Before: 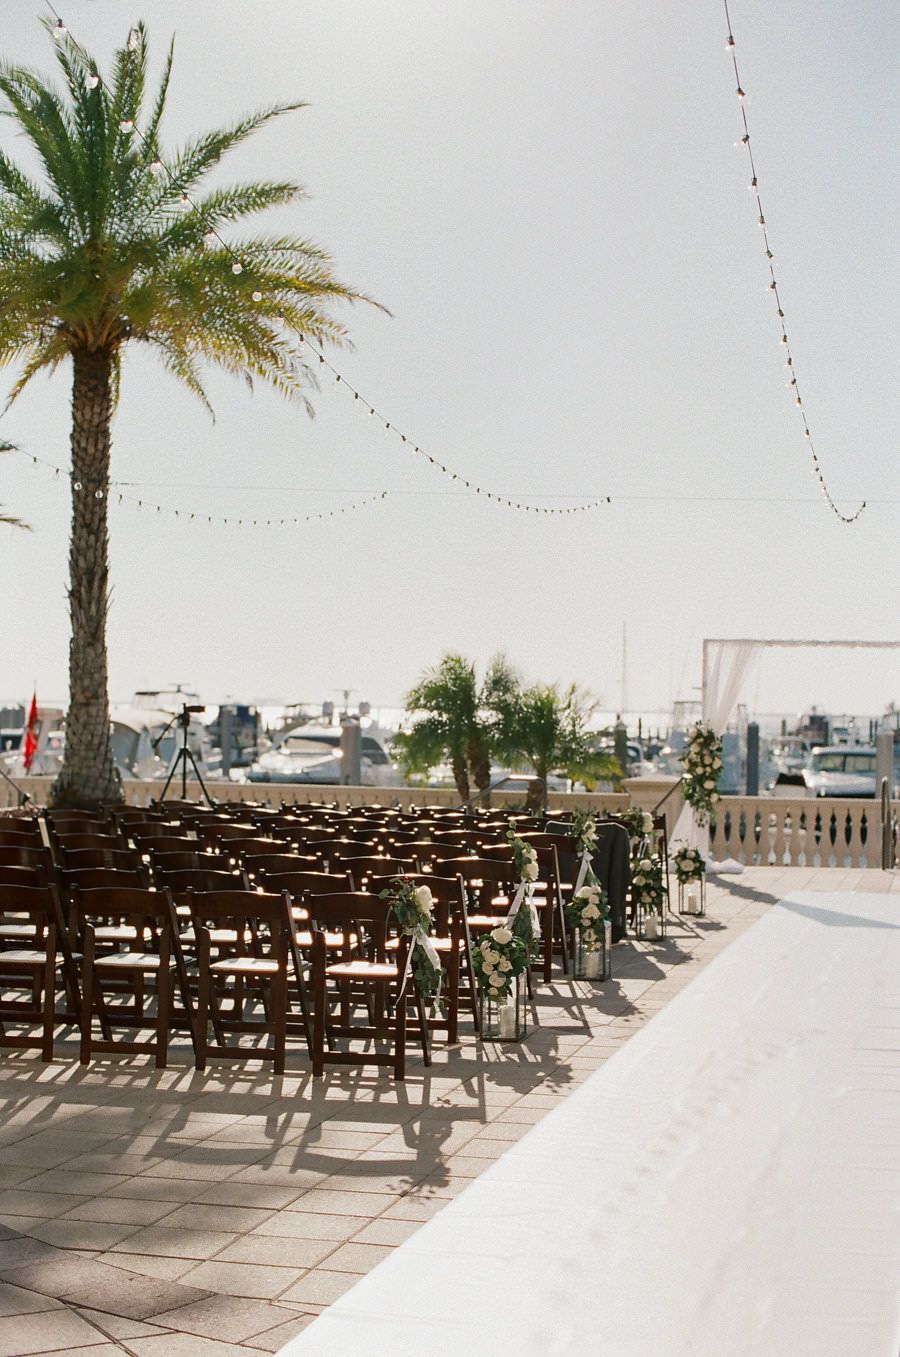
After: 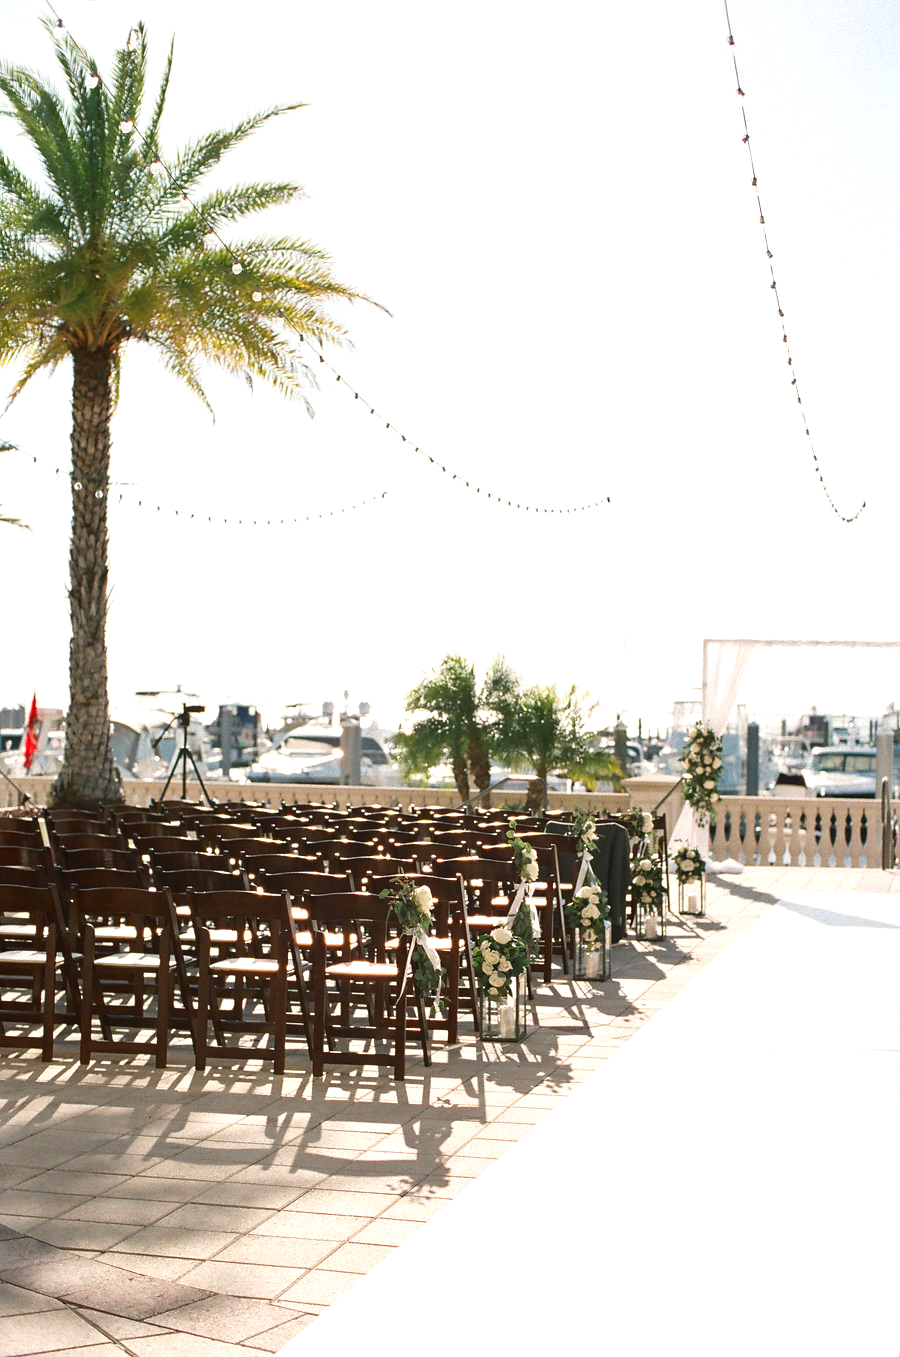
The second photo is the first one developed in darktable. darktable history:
exposure: black level correction -0.002, exposure 0.713 EV, compensate highlight preservation false
contrast brightness saturation: contrast 0.084, saturation 0.021
